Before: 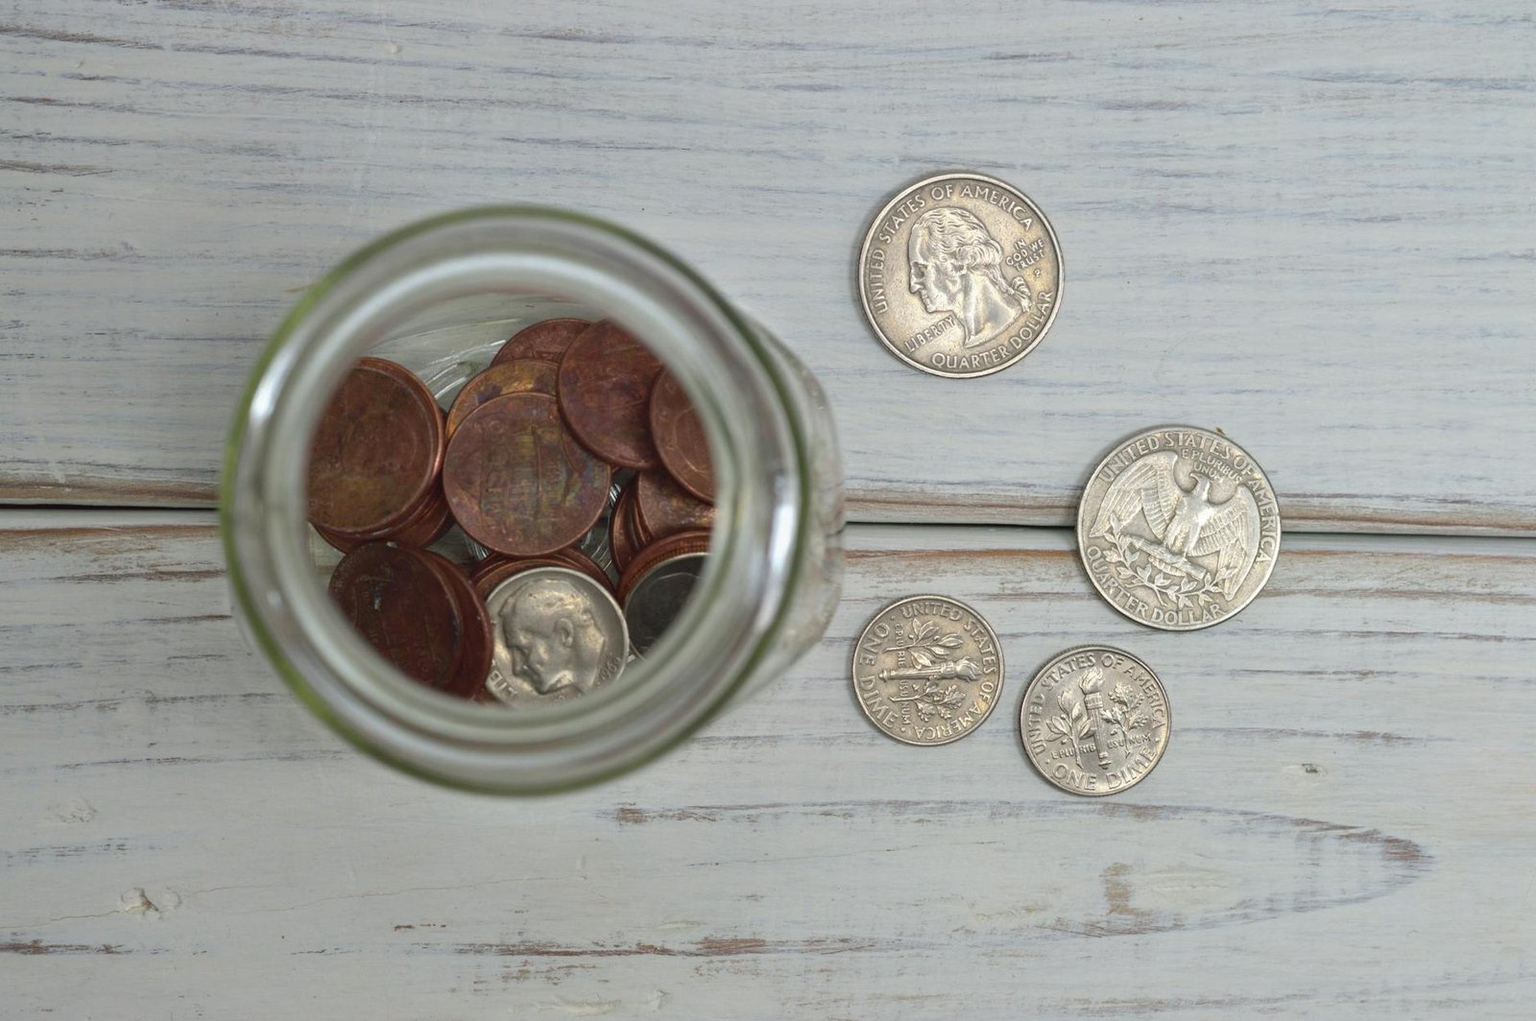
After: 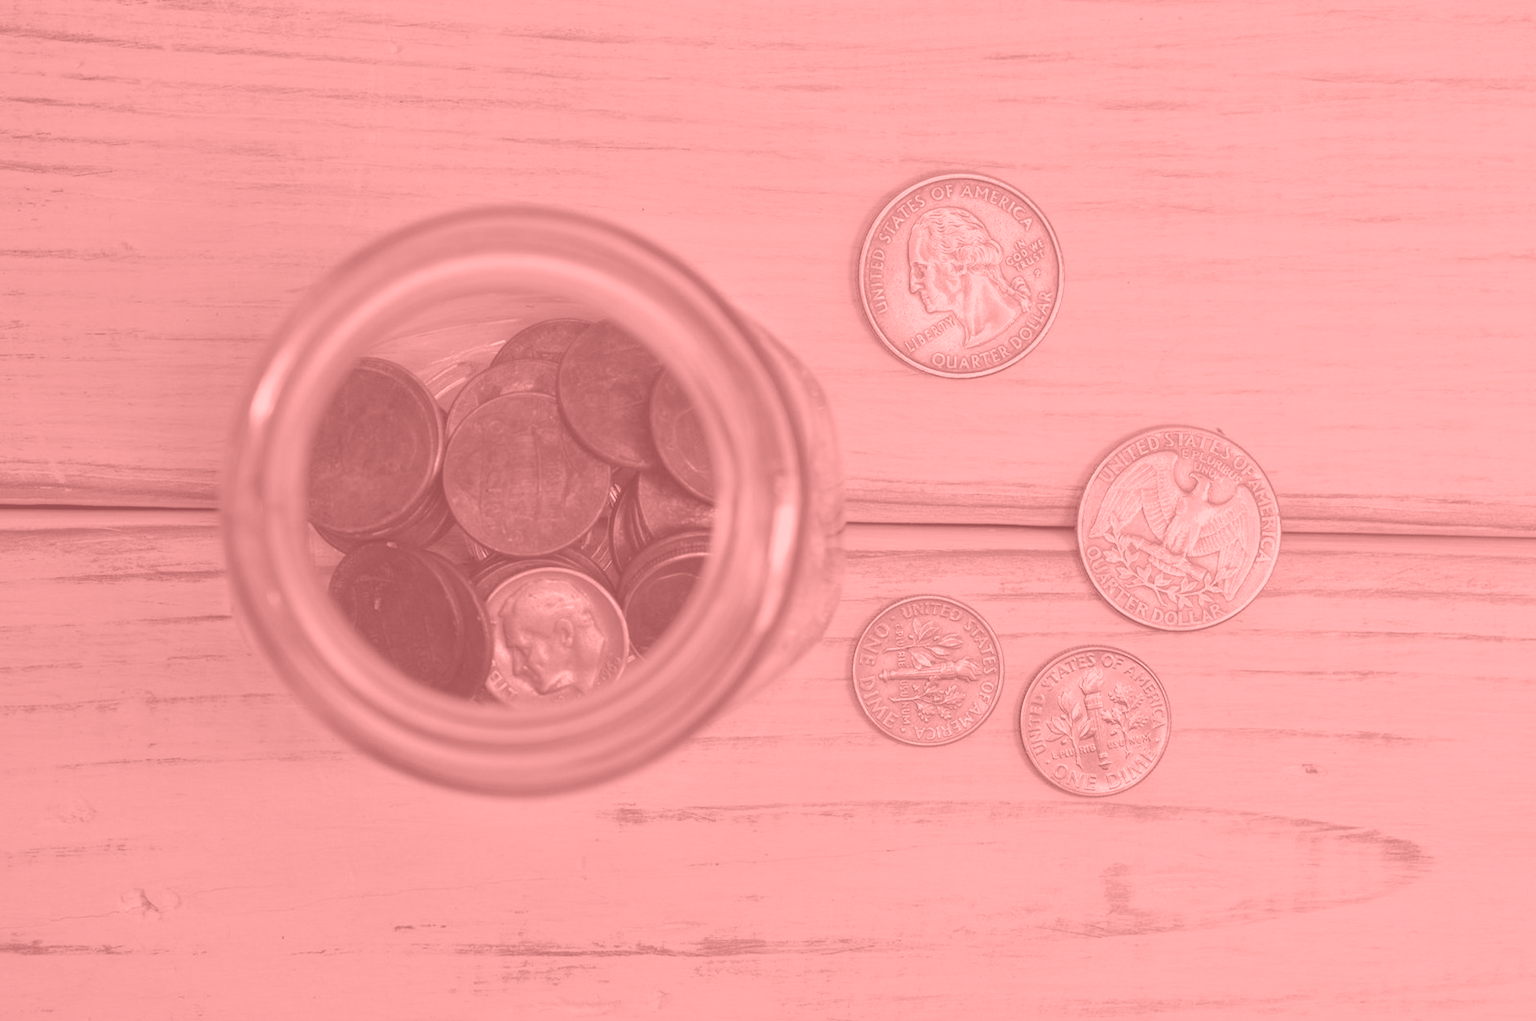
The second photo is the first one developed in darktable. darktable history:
colorize: saturation 51%, source mix 50.67%, lightness 50.67%
color balance rgb: perceptual saturation grading › global saturation 20%, global vibrance 20%
